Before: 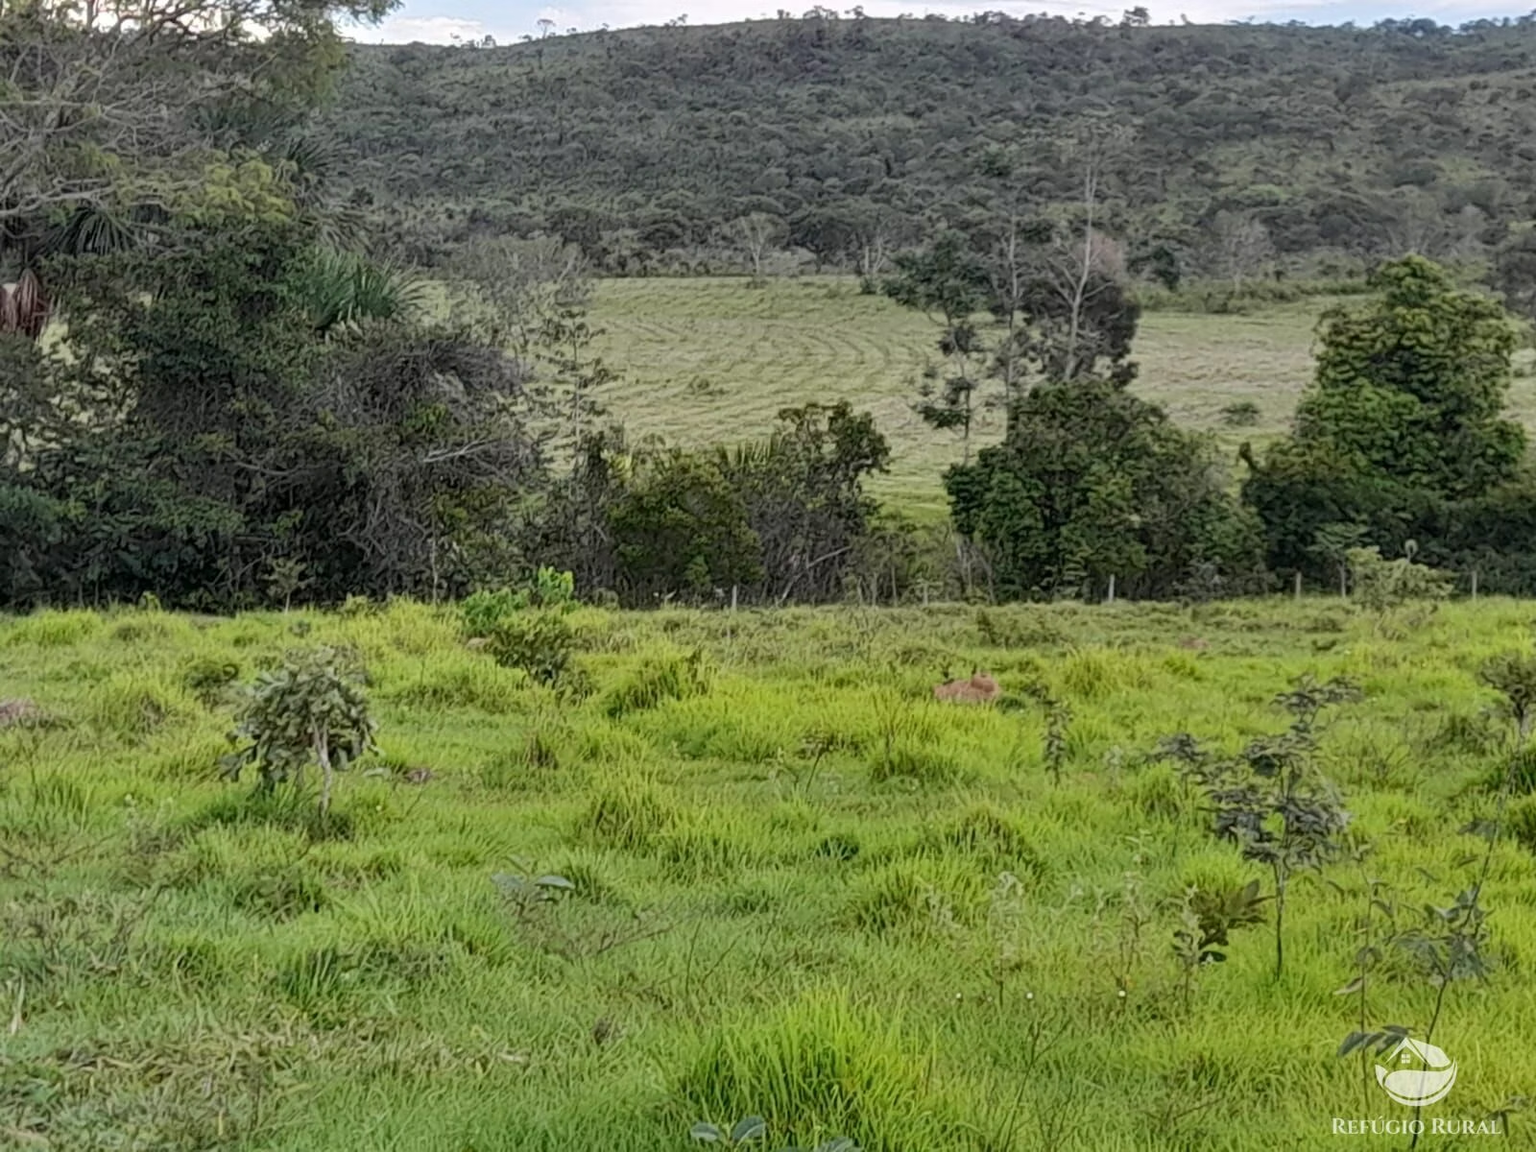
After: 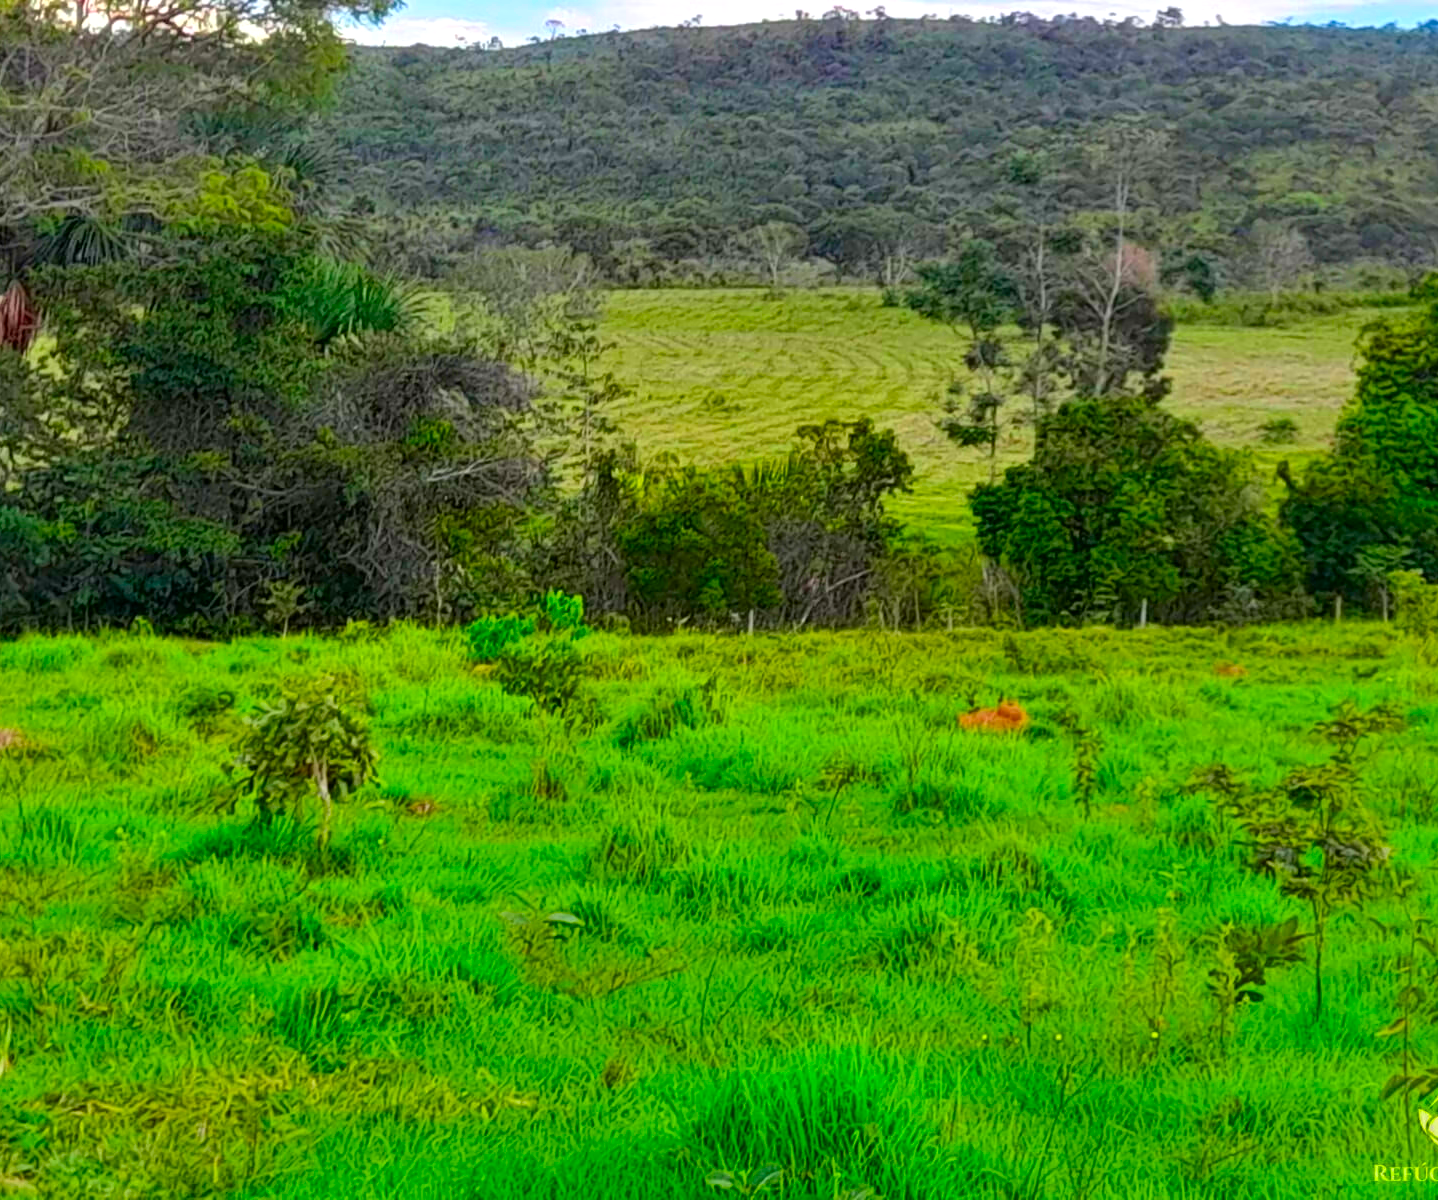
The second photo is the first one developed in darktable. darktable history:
color correction: highlights b* -0.02, saturation 2.95
color balance rgb: perceptual saturation grading › global saturation 0.542%
crop and rotate: left 0.886%, right 9.196%
levels: black 0.022%, levels [0, 0.476, 0.951]
